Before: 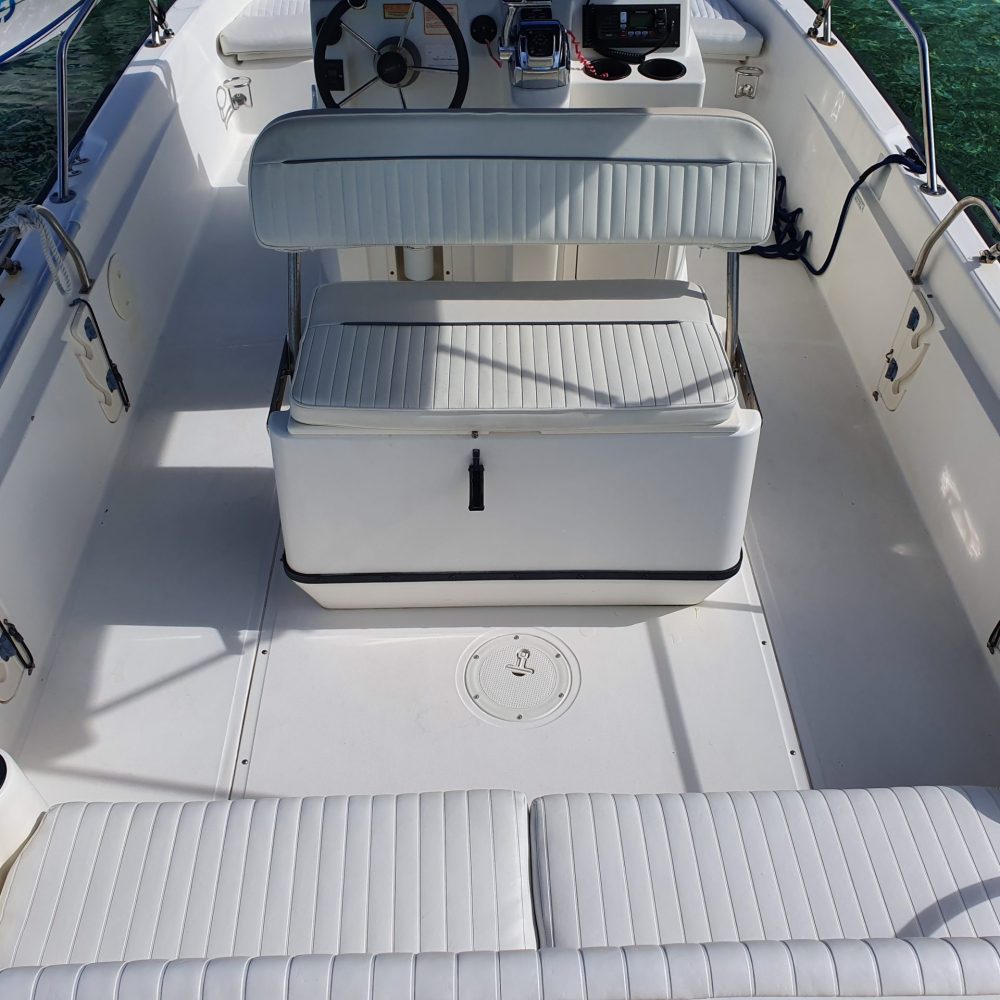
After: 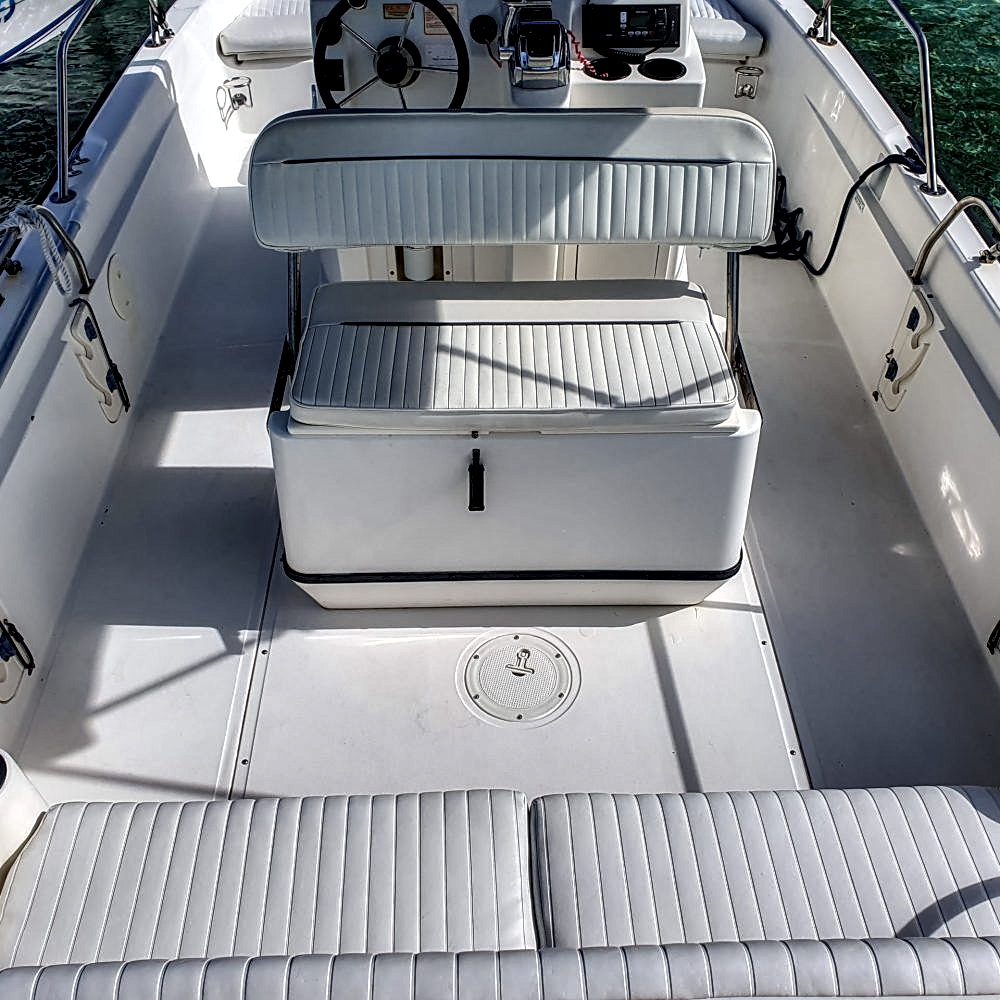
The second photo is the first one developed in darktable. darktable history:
sharpen: on, module defaults
local contrast: highlights 19%, detail 186%
shadows and highlights: white point adjustment 1, soften with gaussian
